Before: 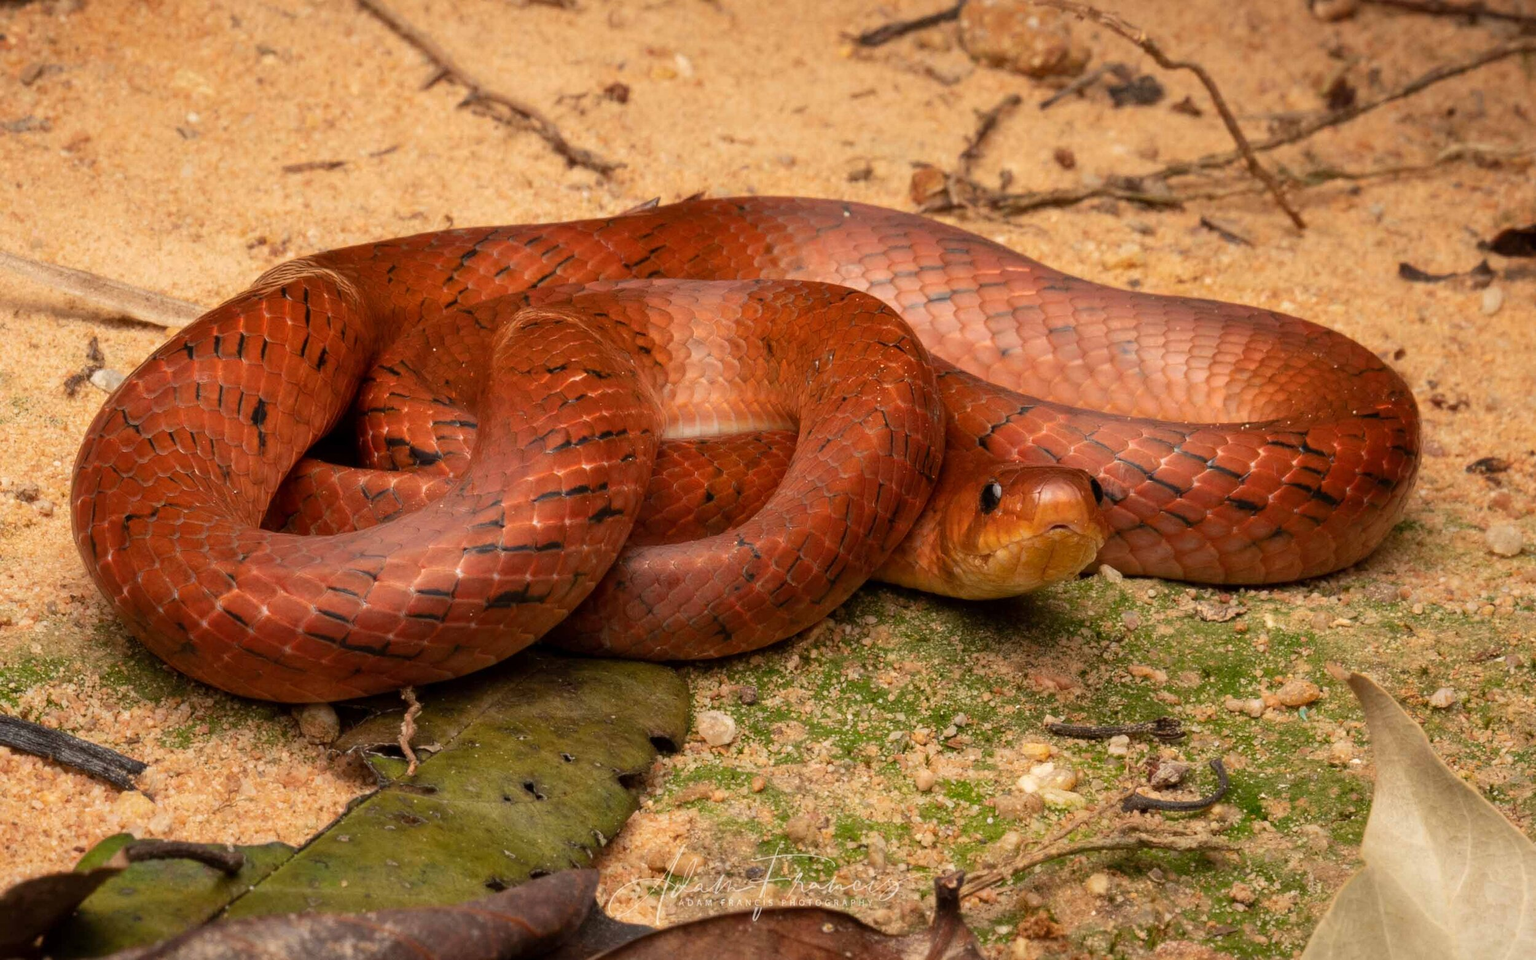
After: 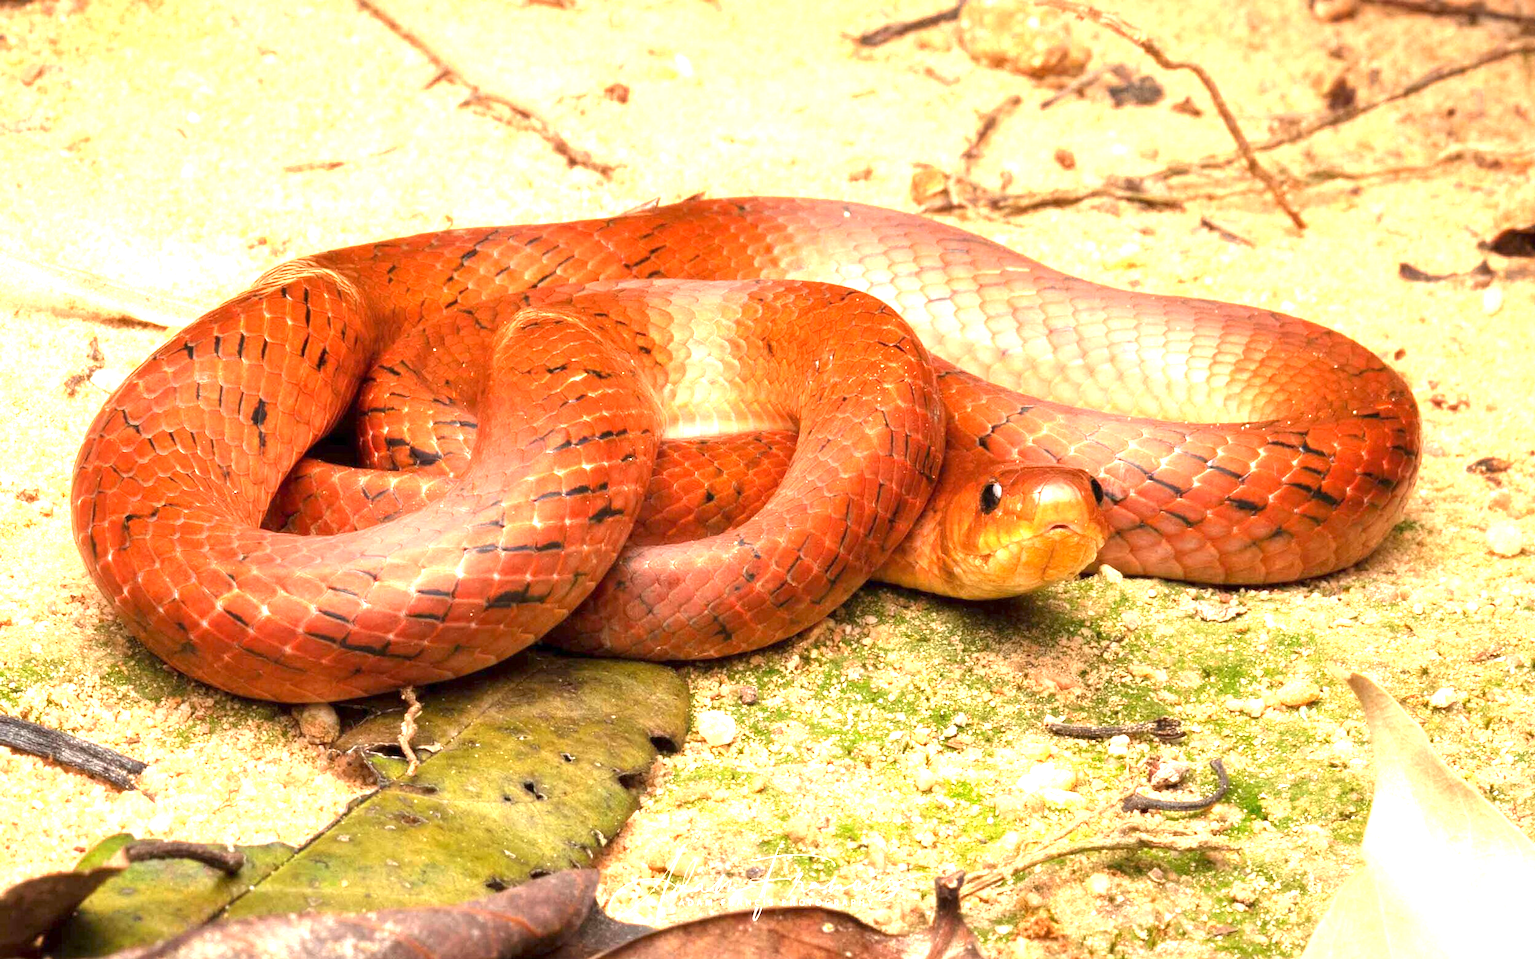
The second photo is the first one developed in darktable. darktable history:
exposure: exposure 2.001 EV, compensate highlight preservation false
